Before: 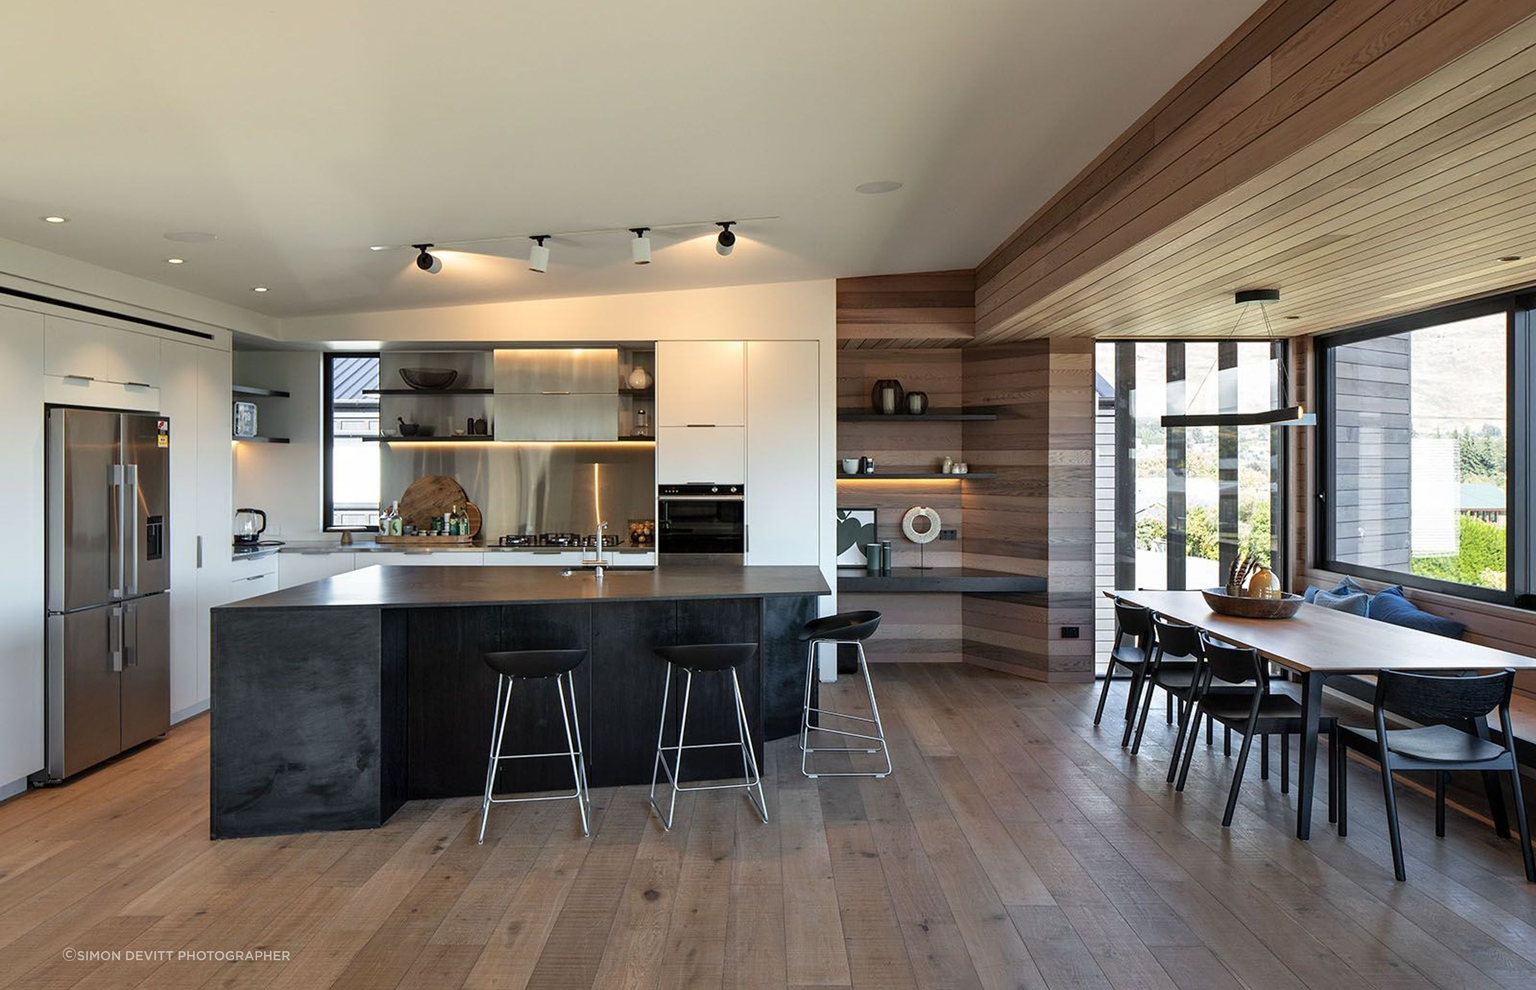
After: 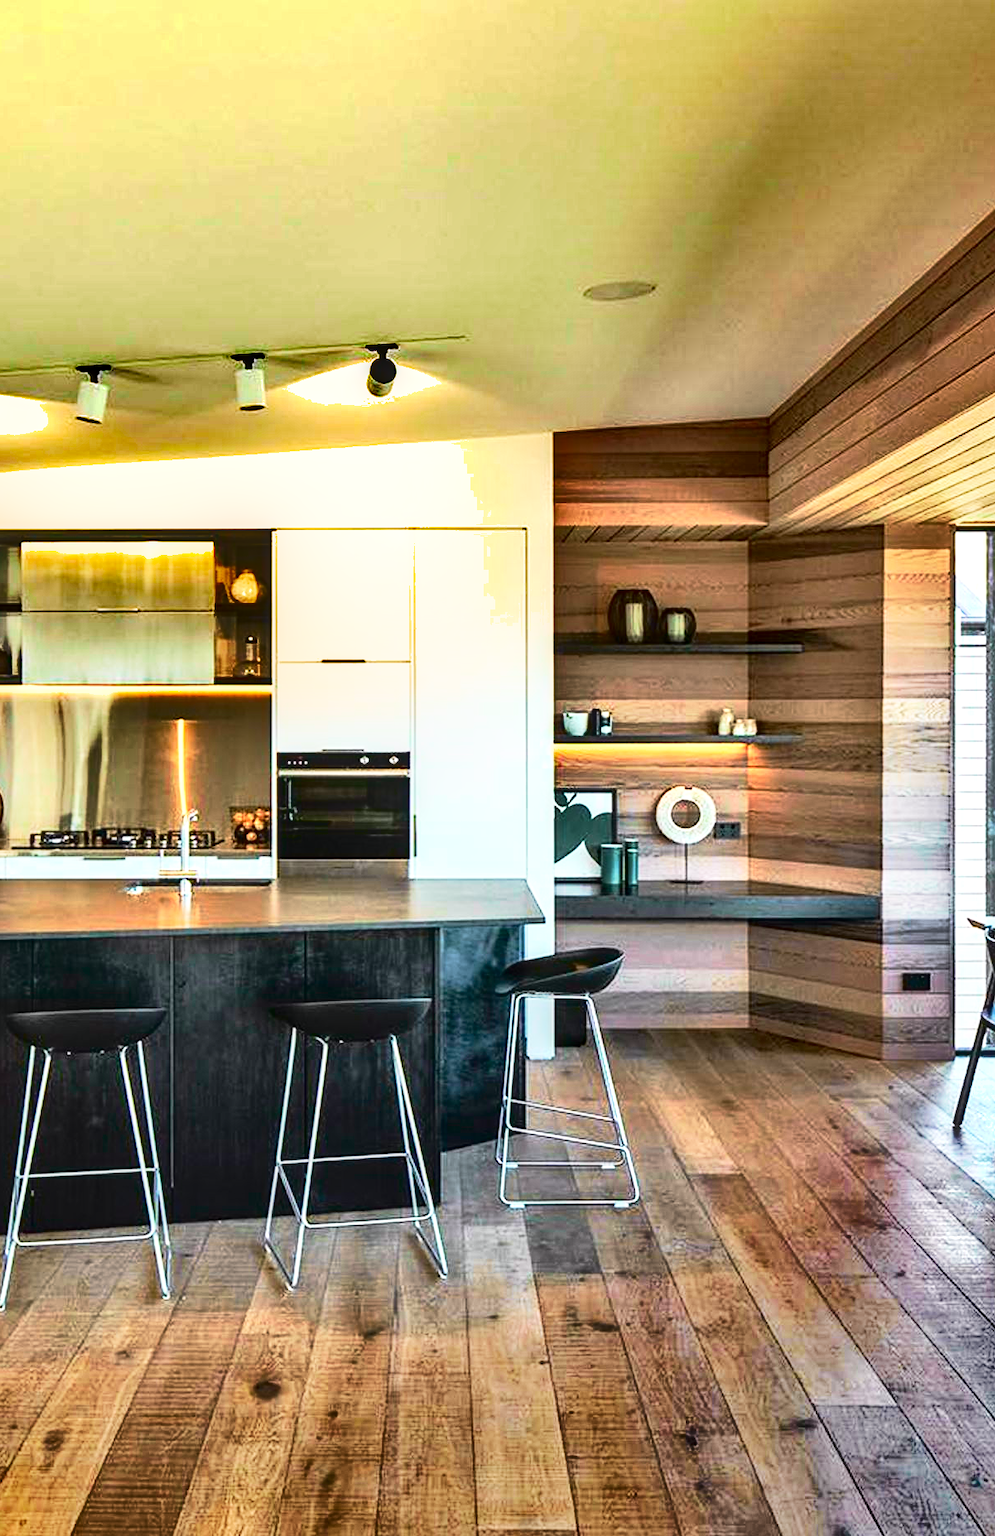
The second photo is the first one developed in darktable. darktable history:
local contrast: on, module defaults
base curve: curves: ch0 [(0, 0) (0.257, 0.25) (0.482, 0.586) (0.757, 0.871) (1, 1)], preserve colors none
exposure: black level correction 0, exposure 1.178 EV, compensate exposure bias true, compensate highlight preservation false
tone equalizer: edges refinement/feathering 500, mask exposure compensation -1.57 EV, preserve details no
crop: left 31.252%, right 26.994%
tone curve: curves: ch0 [(0, 0.014) (0.17, 0.099) (0.392, 0.438) (0.725, 0.828) (0.872, 0.918) (1, 0.981)]; ch1 [(0, 0) (0.402, 0.36) (0.488, 0.466) (0.5, 0.499) (0.515, 0.515) (0.574, 0.595) (0.619, 0.65) (0.701, 0.725) (1, 1)]; ch2 [(0, 0) (0.432, 0.422) (0.486, 0.49) (0.503, 0.503) (0.523, 0.554) (0.562, 0.606) (0.644, 0.694) (0.717, 0.753) (1, 0.991)], color space Lab, independent channels, preserve colors none
shadows and highlights: shadows 19.01, highlights -85.11, soften with gaussian
